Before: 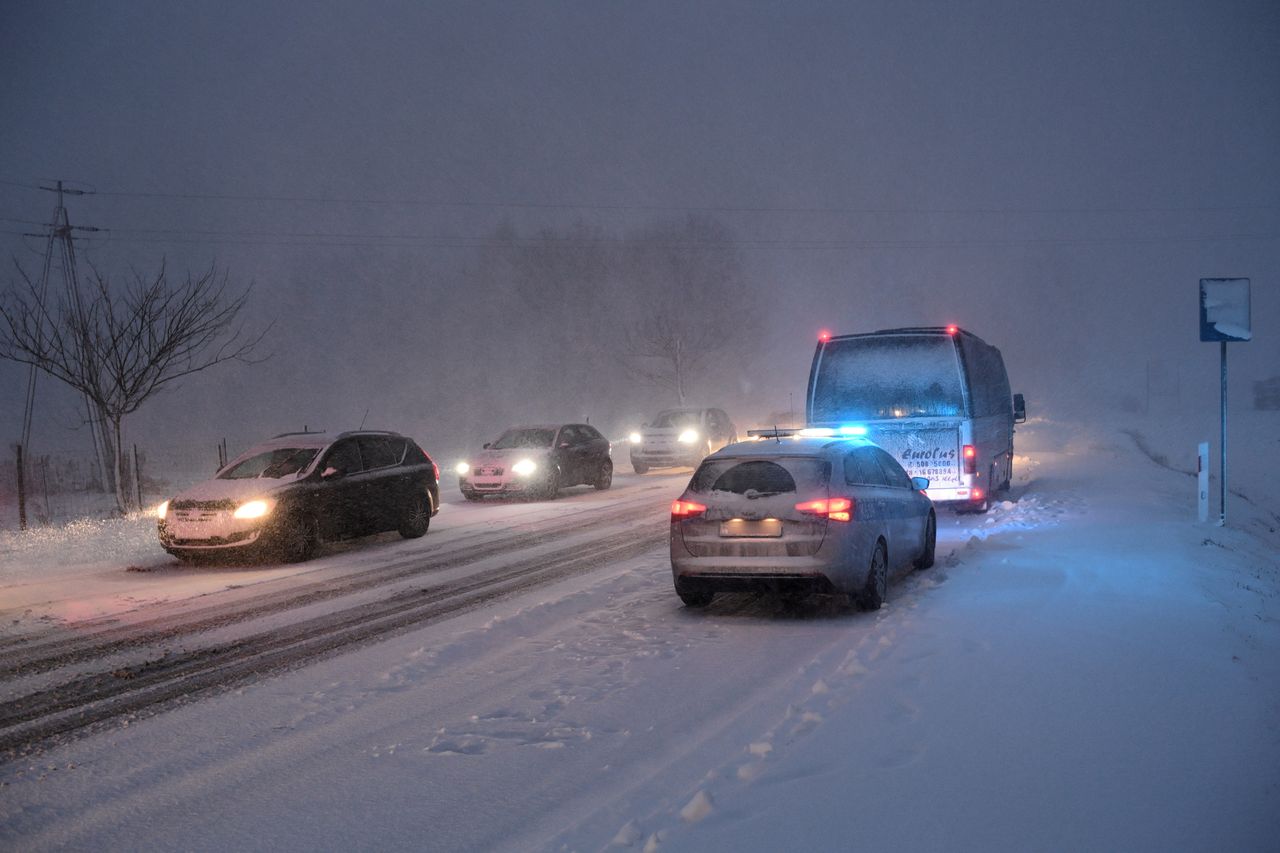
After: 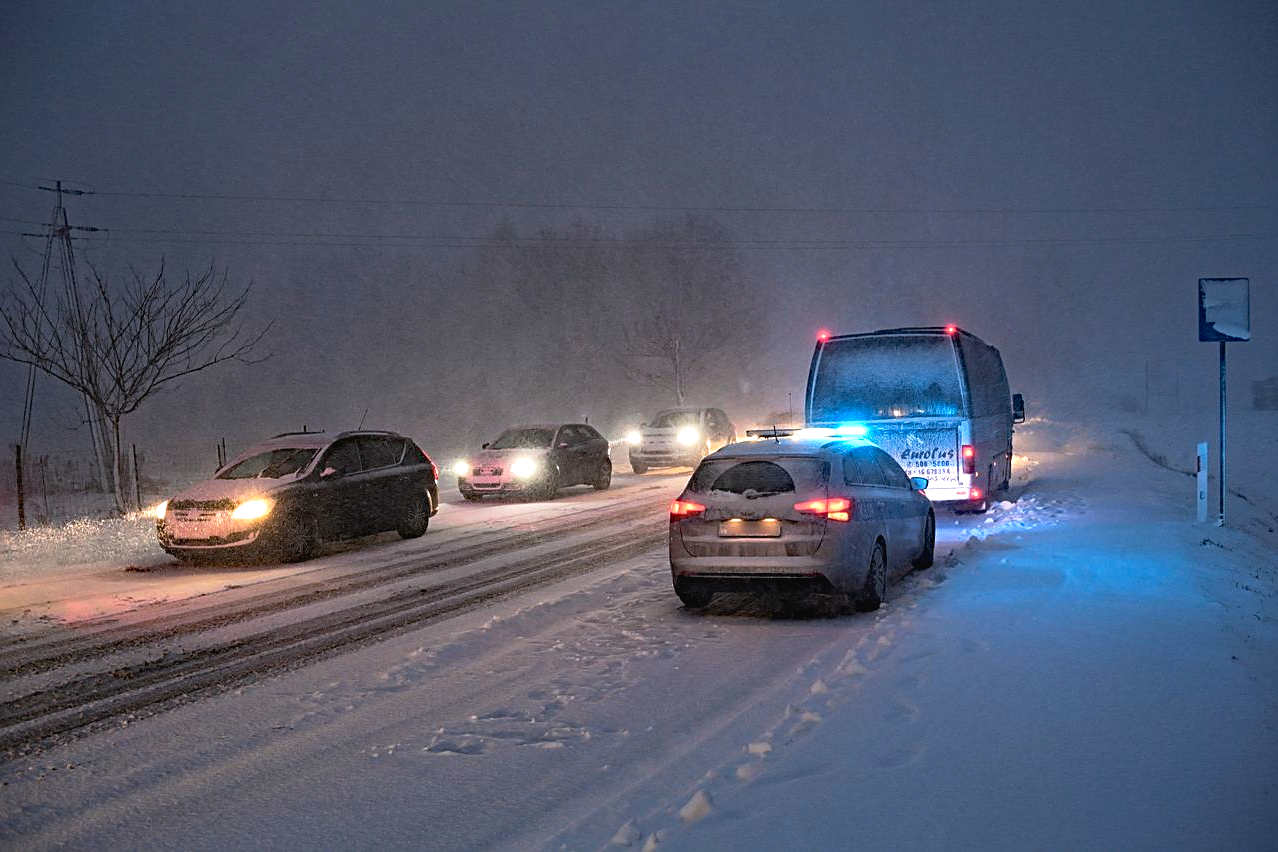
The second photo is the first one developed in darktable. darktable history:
sharpen: on, module defaults
tone curve: curves: ch0 [(0, 0.024) (0.119, 0.146) (0.474, 0.464) (0.718, 0.721) (0.817, 0.839) (1, 0.998)]; ch1 [(0, 0) (0.377, 0.416) (0.439, 0.451) (0.477, 0.477) (0.501, 0.504) (0.538, 0.544) (0.58, 0.602) (0.664, 0.676) (0.783, 0.804) (1, 1)]; ch2 [(0, 0) (0.38, 0.405) (0.463, 0.456) (0.498, 0.497) (0.524, 0.535) (0.578, 0.576) (0.648, 0.665) (1, 1)], preserve colors none
haze removal: strength 0.434, compatibility mode true, adaptive false
crop and rotate: left 0.088%, bottom 0.002%
